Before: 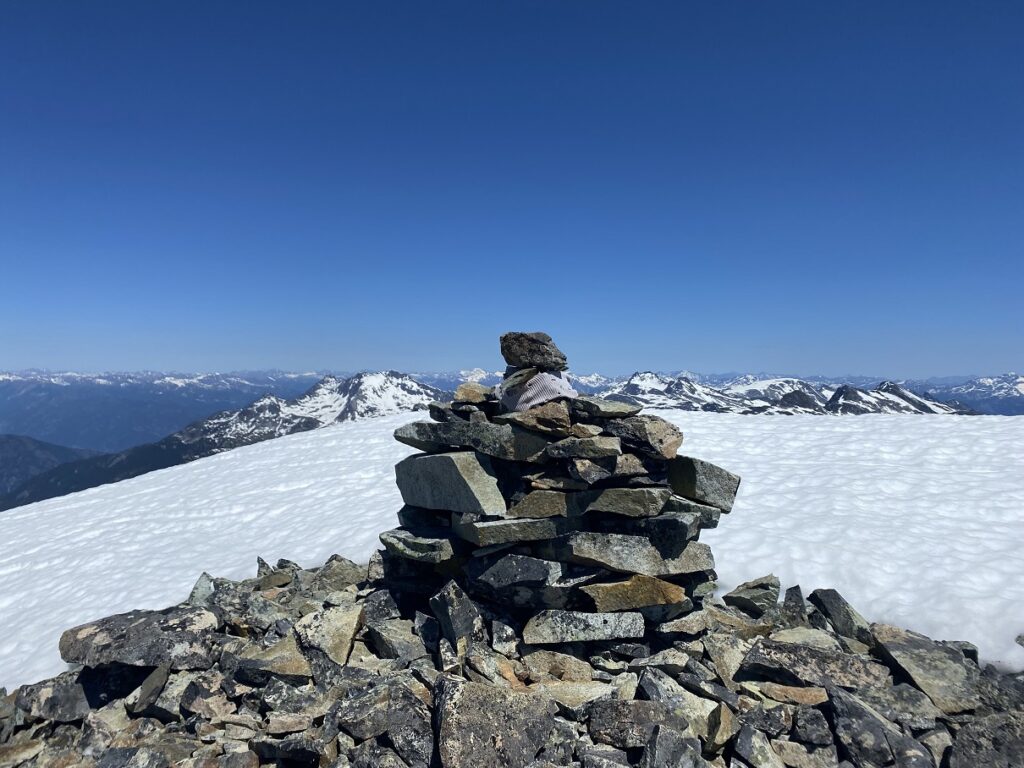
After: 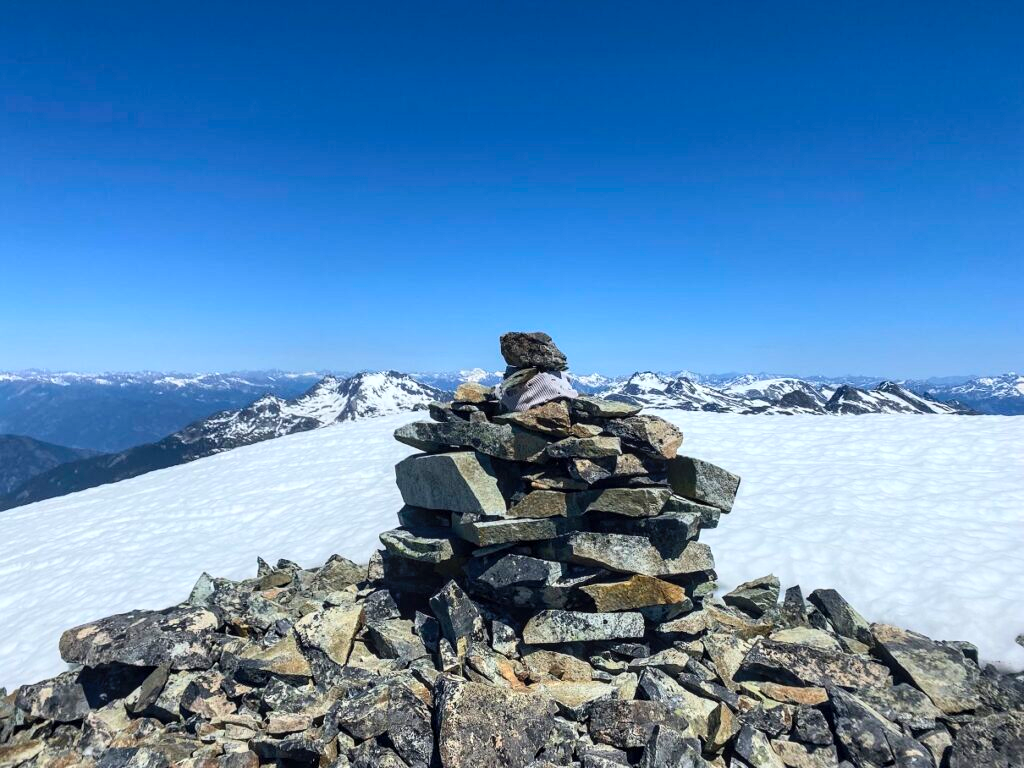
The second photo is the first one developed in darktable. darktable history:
contrast brightness saturation: contrast 0.2, brightness 0.16, saturation 0.22
local contrast: on, module defaults
